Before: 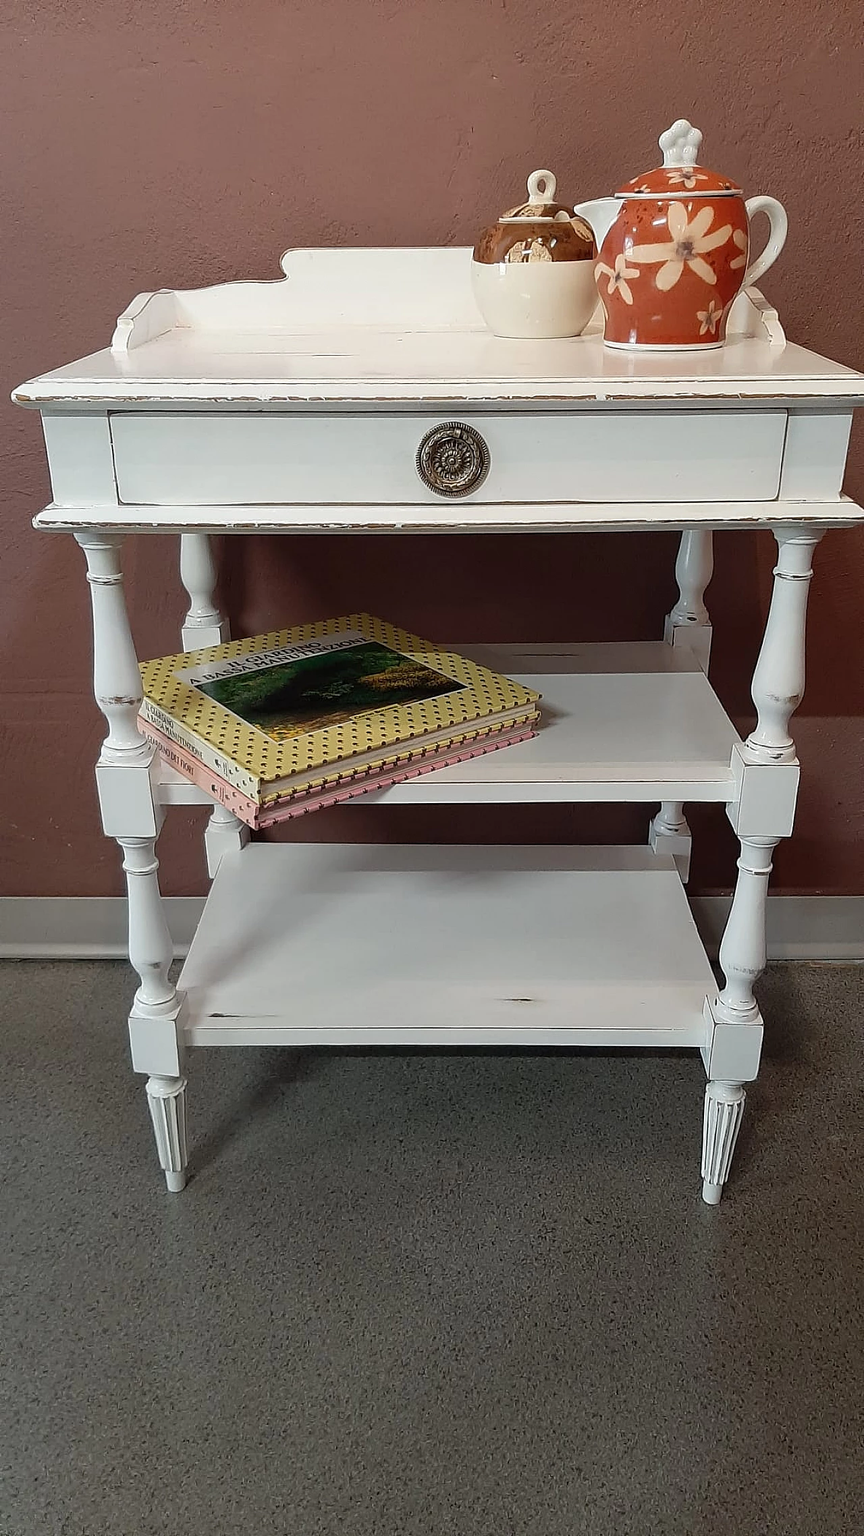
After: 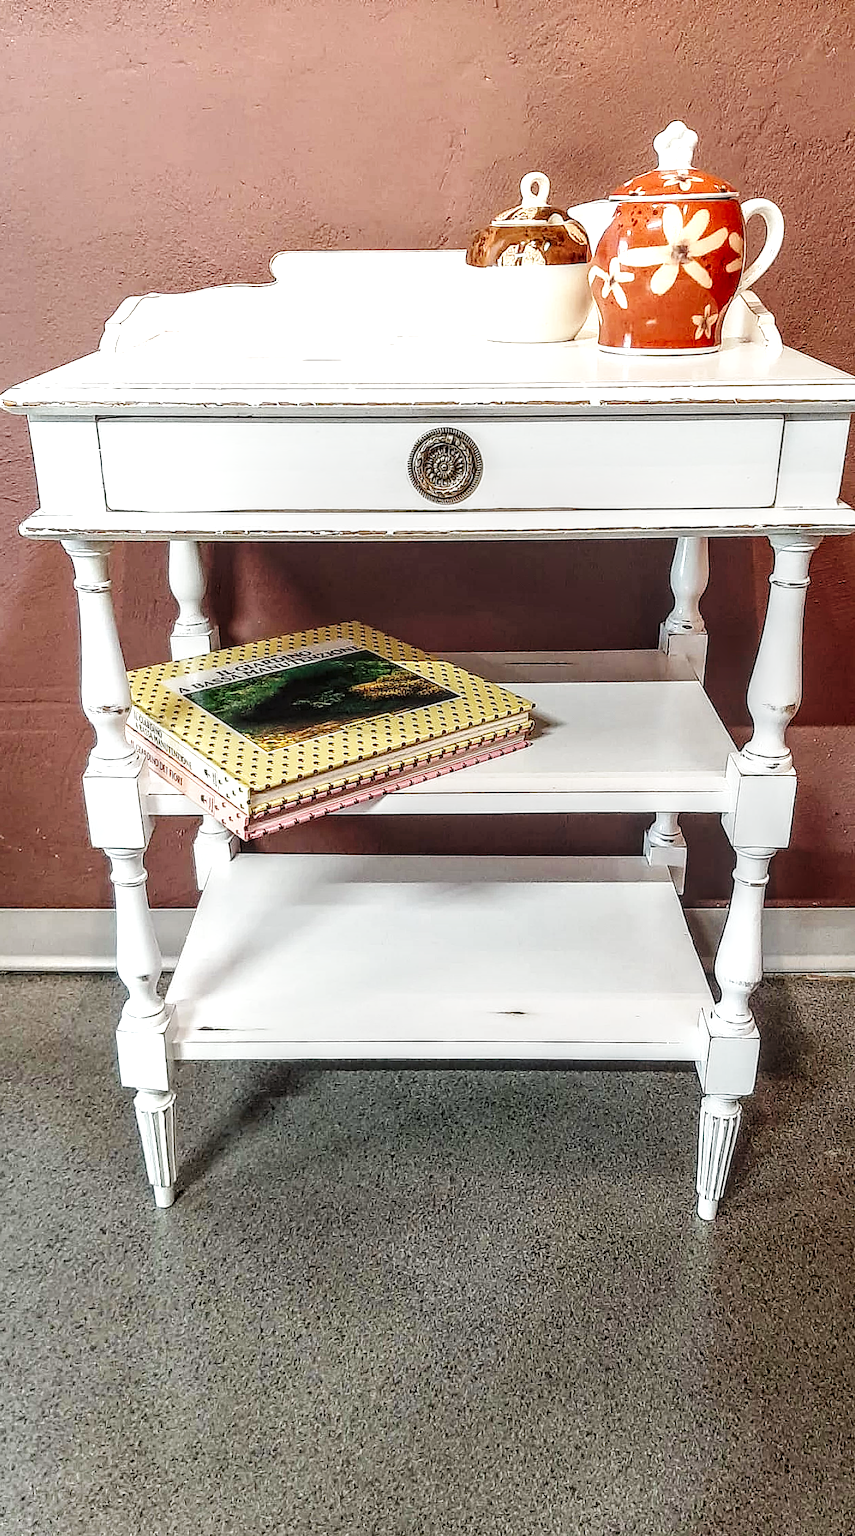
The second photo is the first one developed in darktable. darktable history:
local contrast: highlights 1%, shadows 3%, detail 181%
base curve: curves: ch0 [(0, 0) (0.018, 0.026) (0.143, 0.37) (0.33, 0.731) (0.458, 0.853) (0.735, 0.965) (0.905, 0.986) (1, 1)], preserve colors none
crop and rotate: left 1.593%, right 0.596%, bottom 1.237%
